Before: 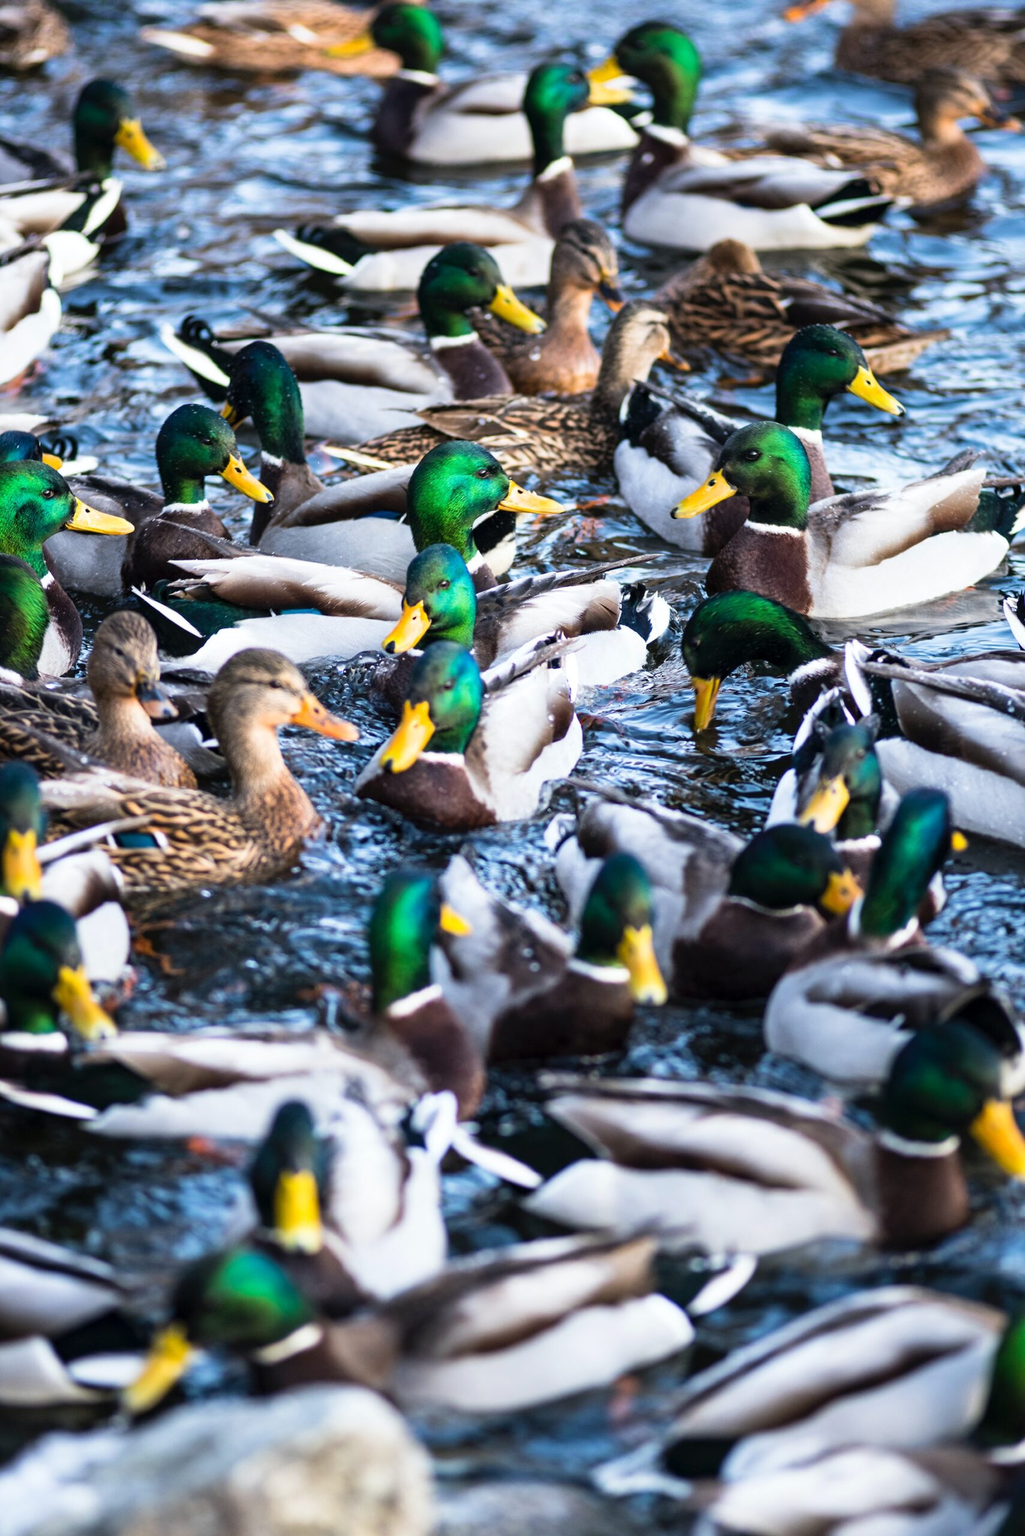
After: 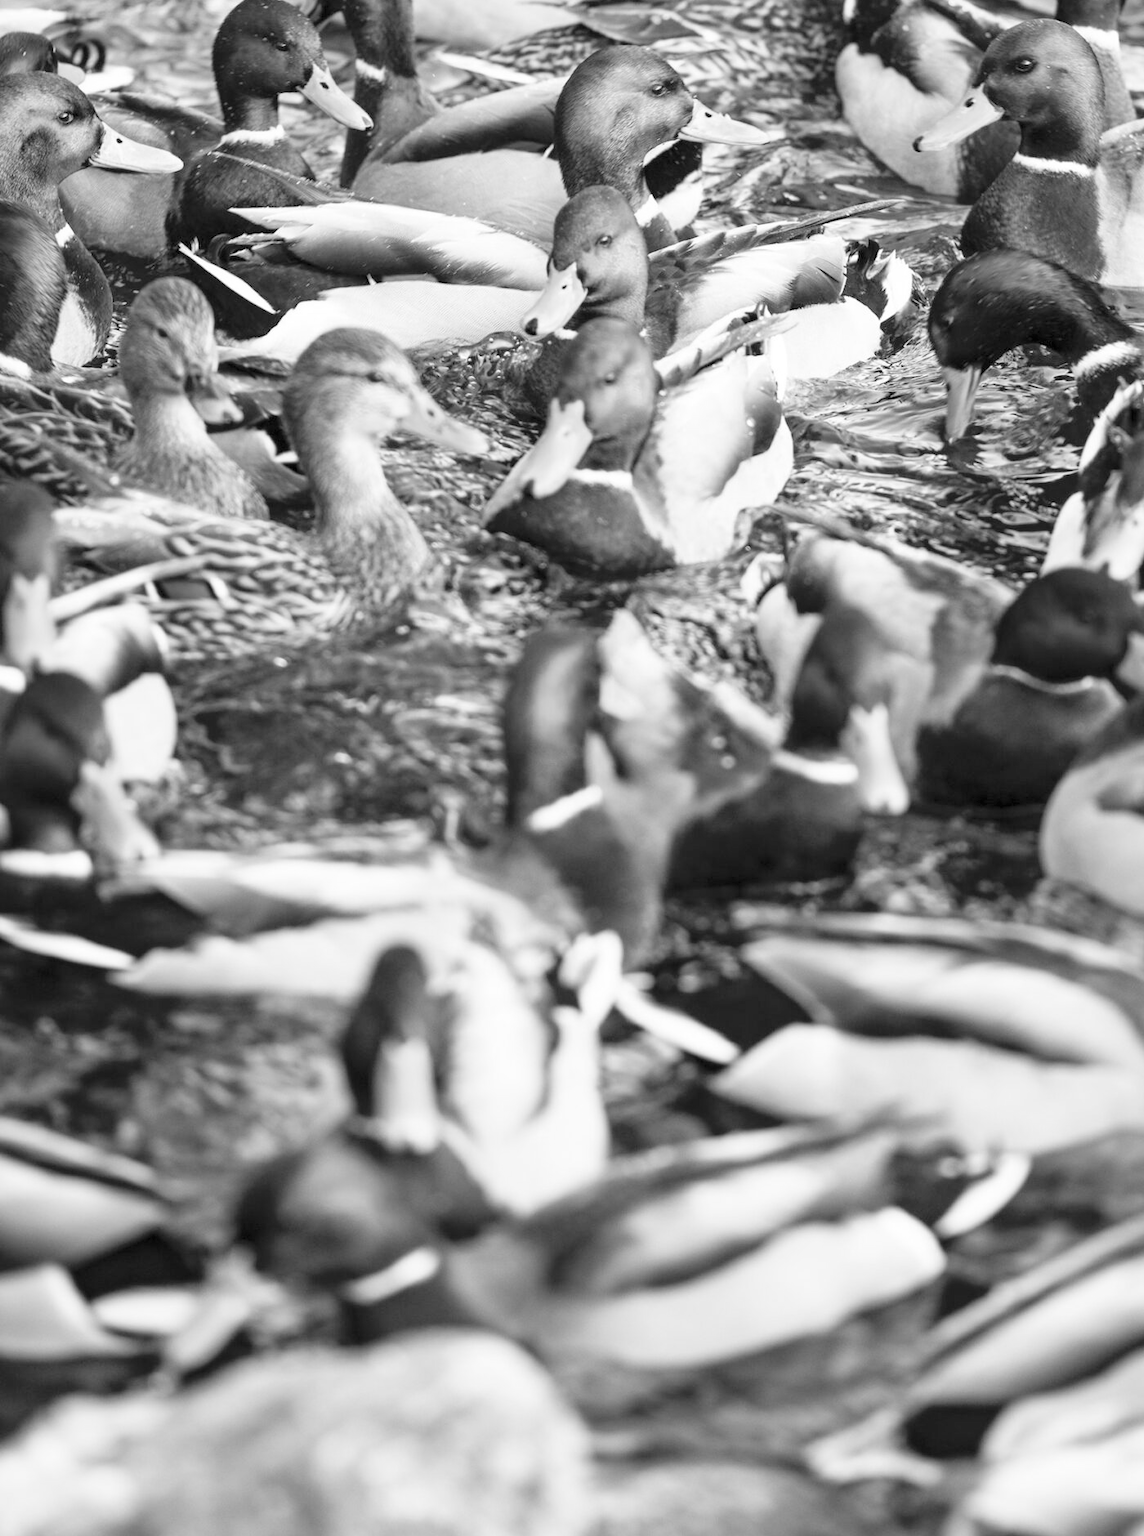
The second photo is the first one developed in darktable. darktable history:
crop: top 26.531%, right 17.959%
monochrome: on, module defaults
contrast brightness saturation: brightness 0.28
